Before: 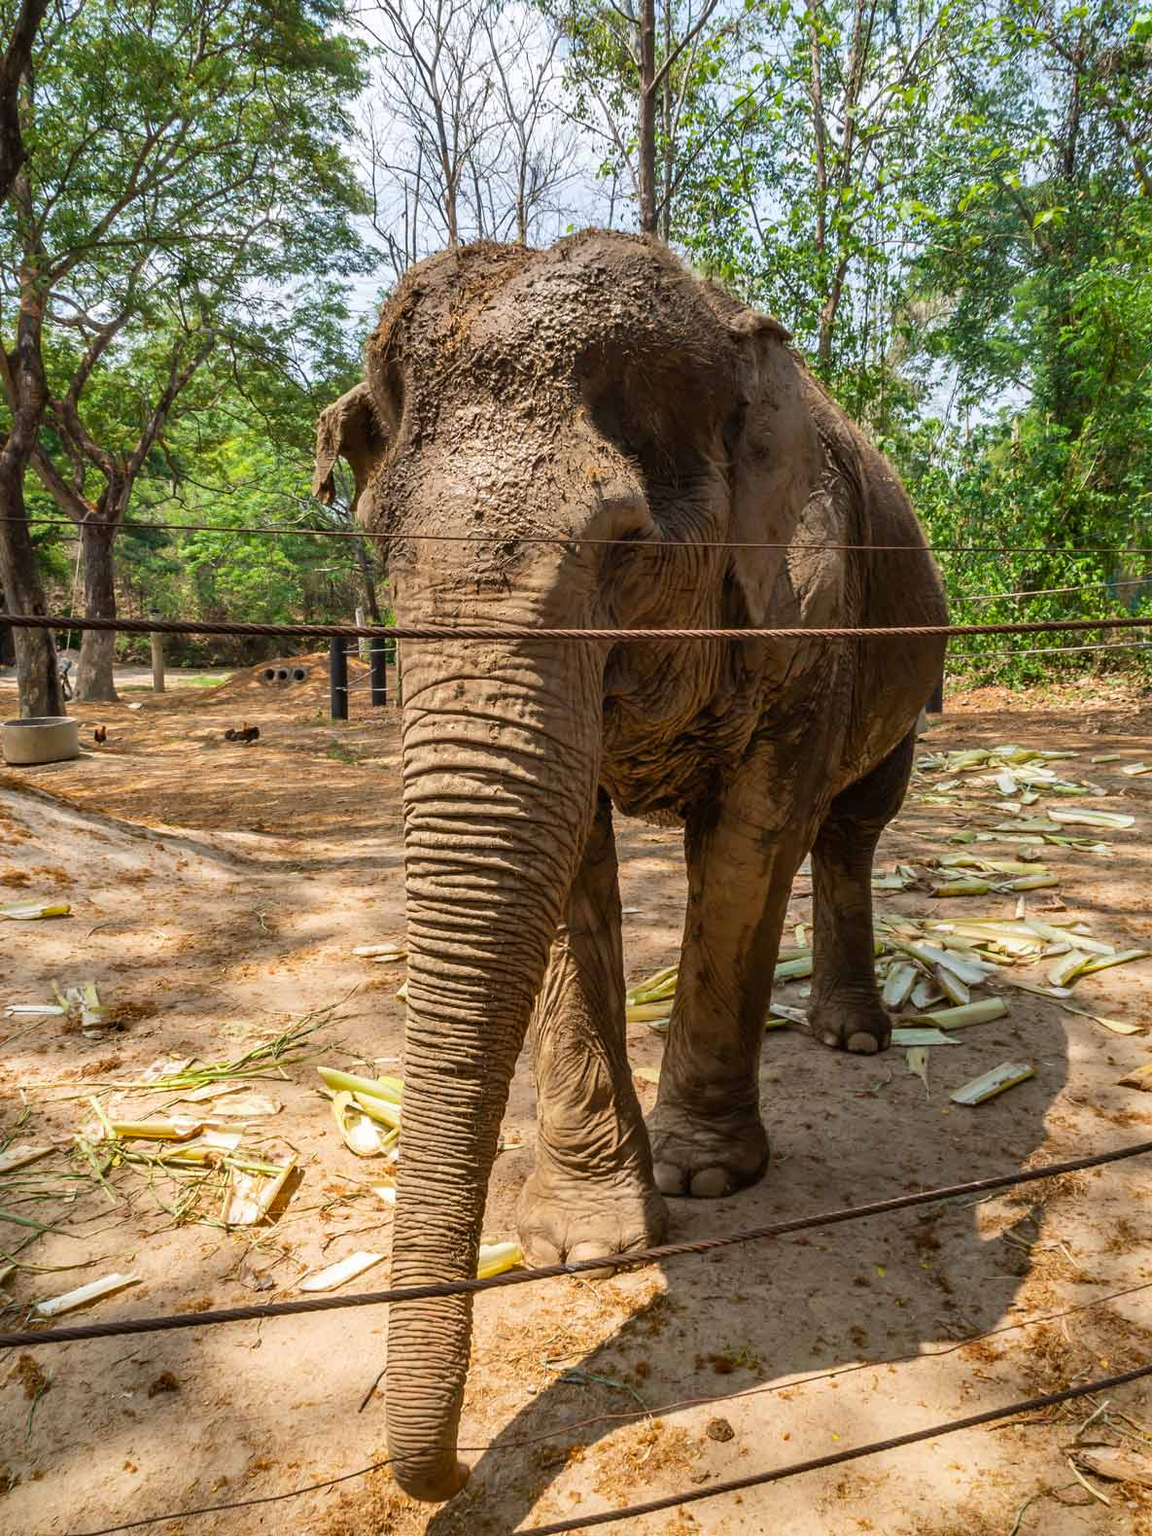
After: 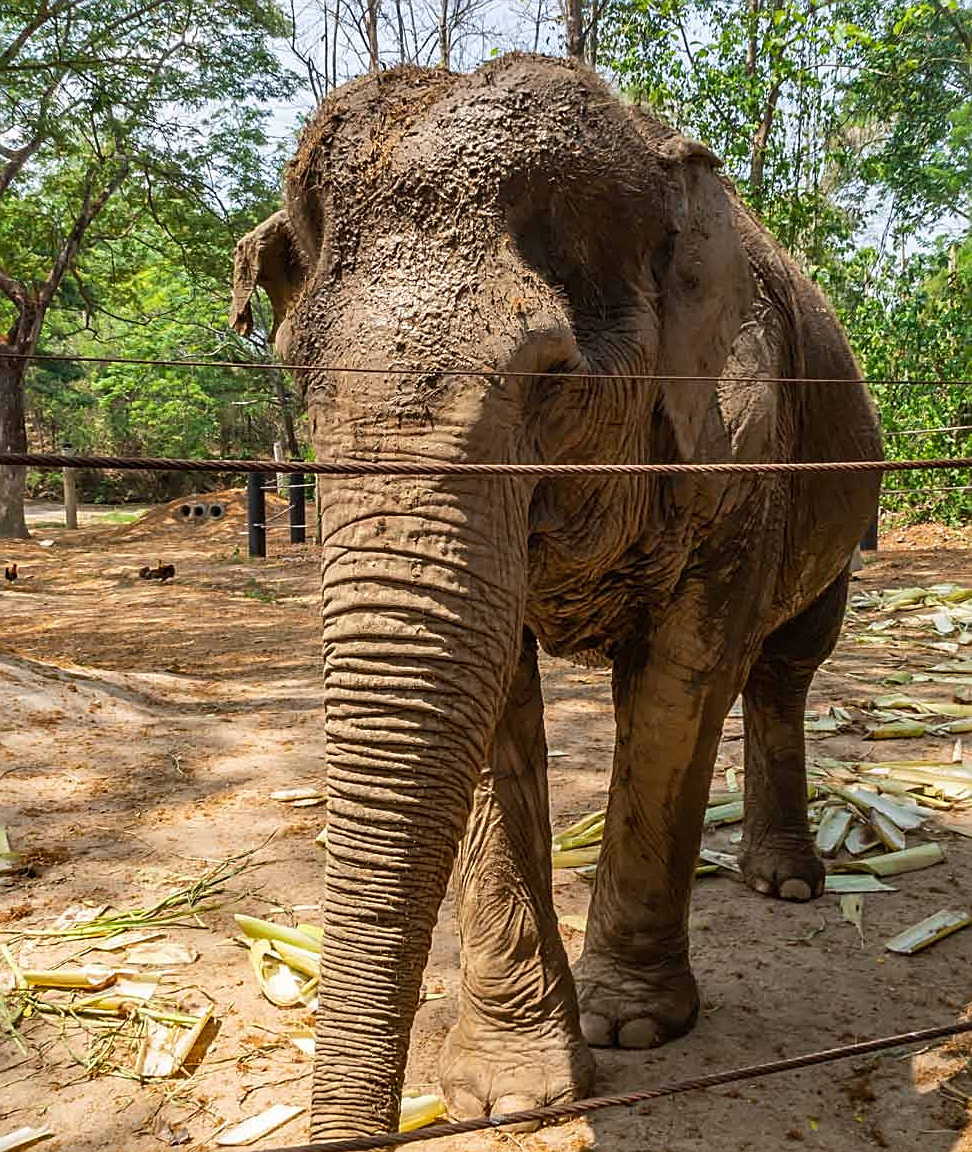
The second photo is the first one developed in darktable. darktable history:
crop: left 7.789%, top 11.633%, right 10.125%, bottom 15.407%
sharpen: amount 0.579
